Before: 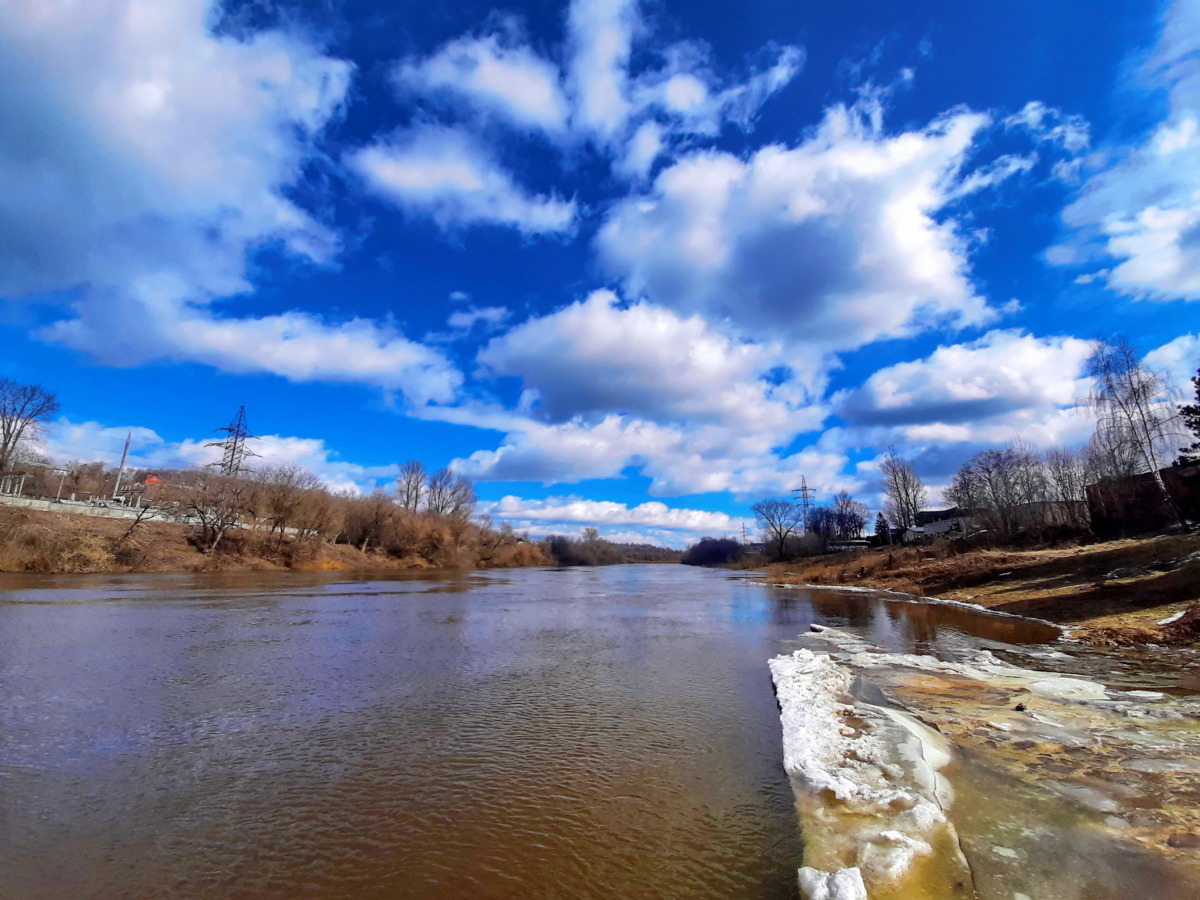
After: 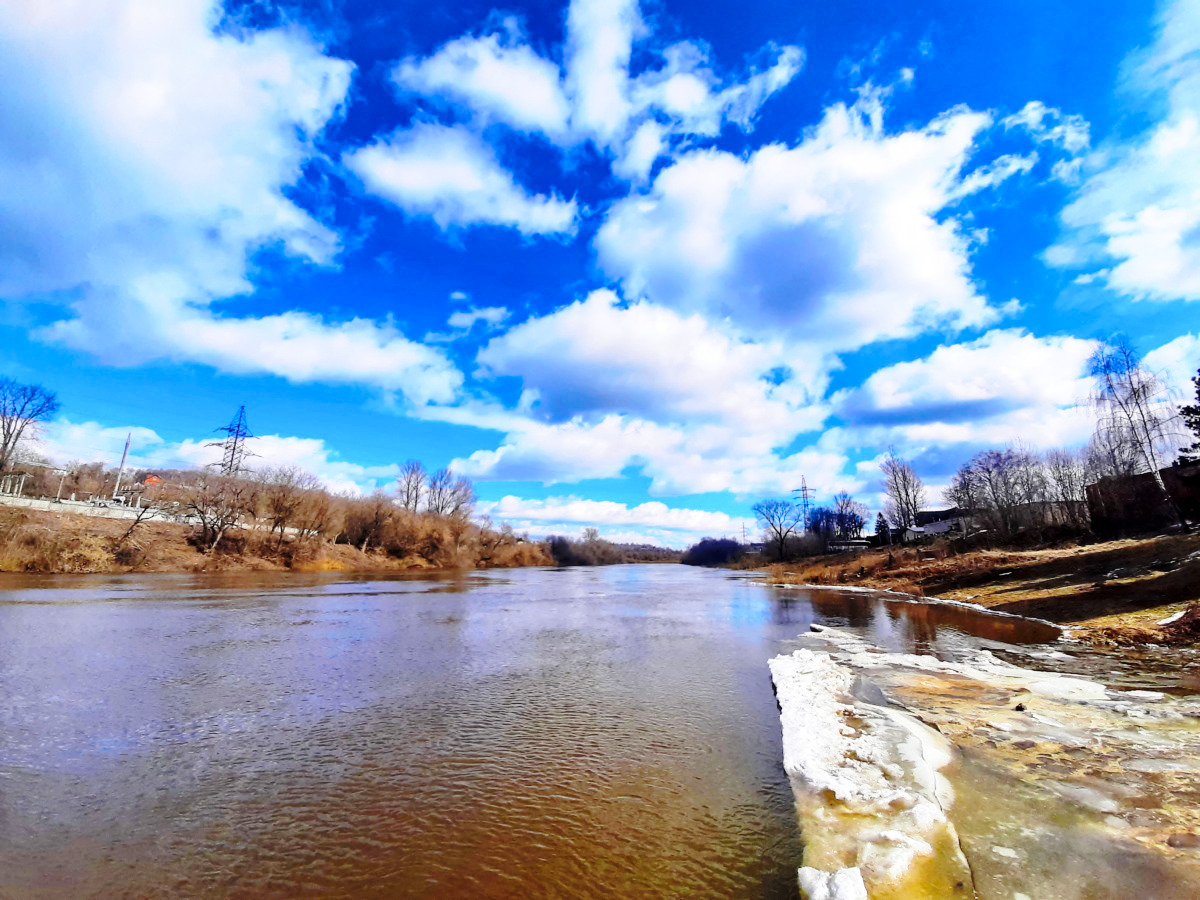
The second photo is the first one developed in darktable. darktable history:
color zones: curves: ch0 [(0.068, 0.464) (0.25, 0.5) (0.48, 0.508) (0.75, 0.536) (0.886, 0.476) (0.967, 0.456)]; ch1 [(0.066, 0.456) (0.25, 0.5) (0.616, 0.508) (0.746, 0.56) (0.934, 0.444)]
base curve: curves: ch0 [(0, 0) (0.028, 0.03) (0.121, 0.232) (0.46, 0.748) (0.859, 0.968) (1, 1)], preserve colors none
